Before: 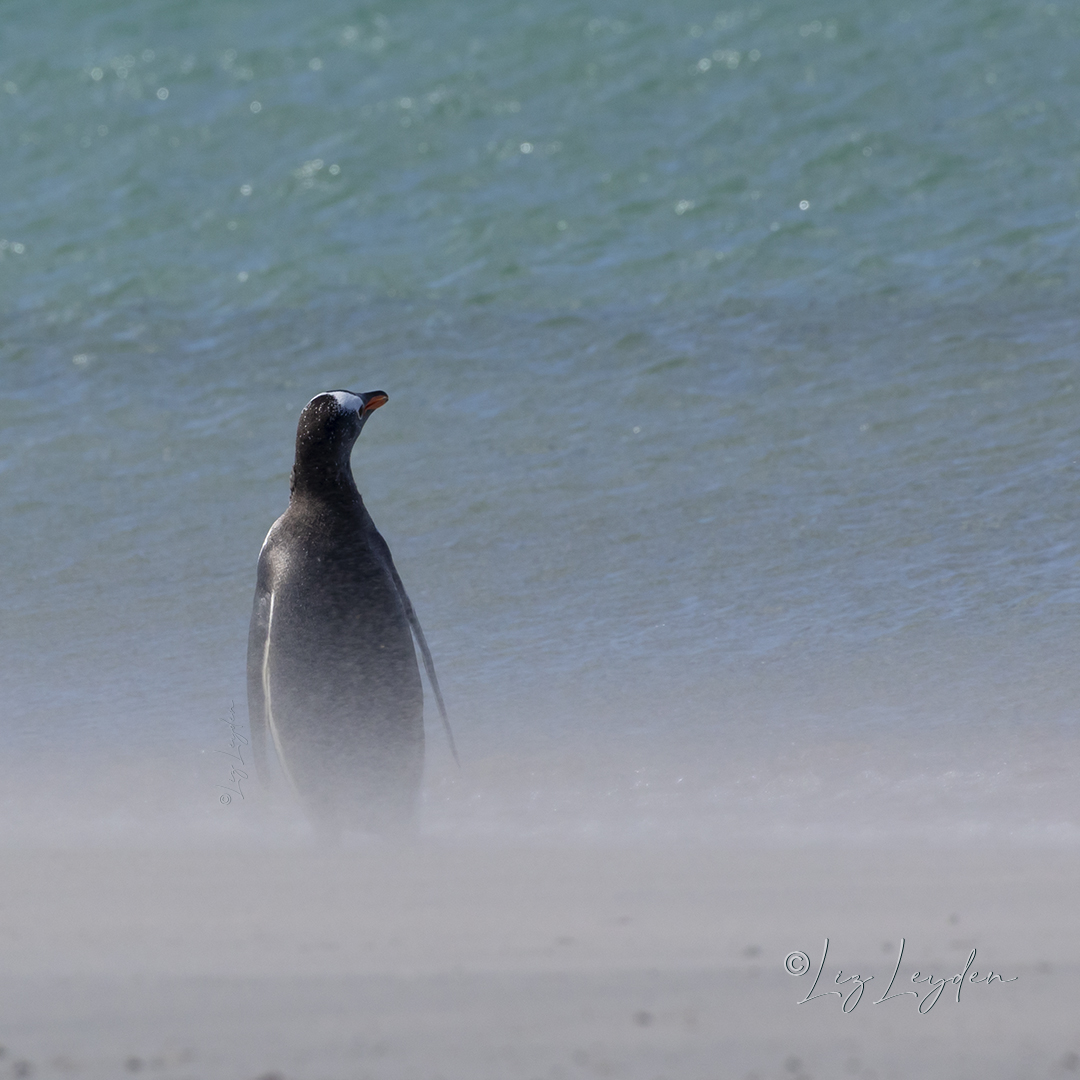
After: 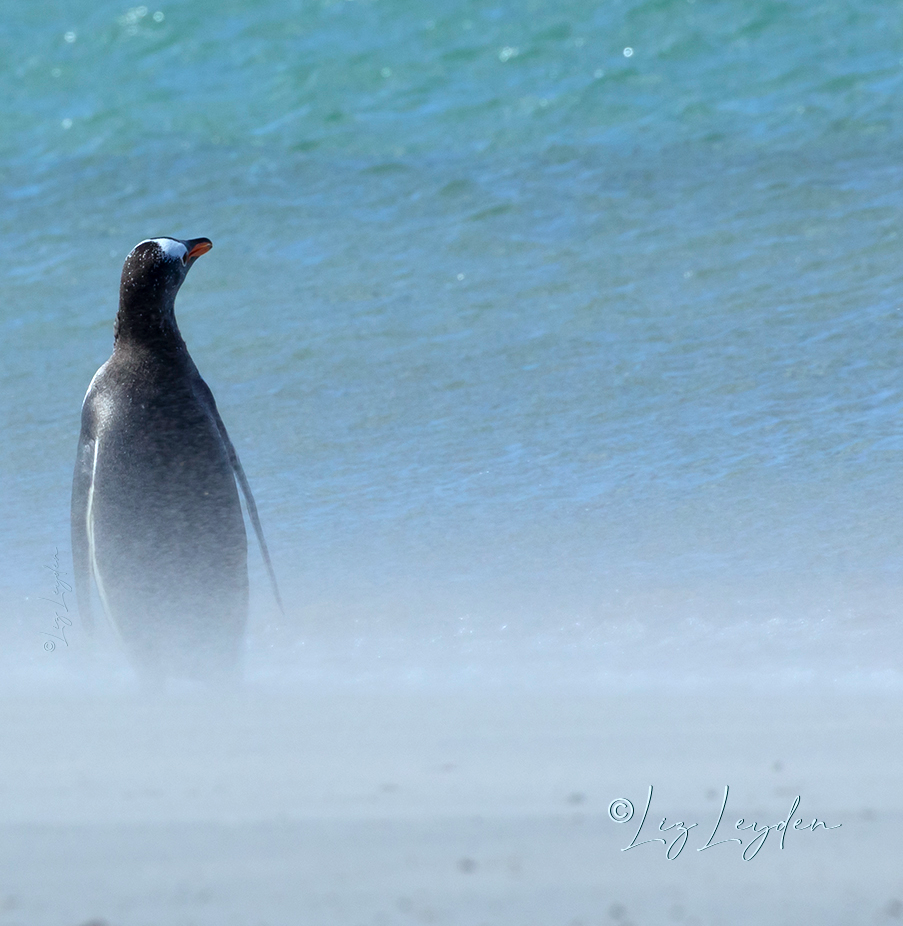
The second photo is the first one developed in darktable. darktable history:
white balance: red 0.925, blue 1.046
exposure: exposure 0.6 EV, compensate highlight preservation false
tone equalizer: on, module defaults
crop: left 16.315%, top 14.246%
